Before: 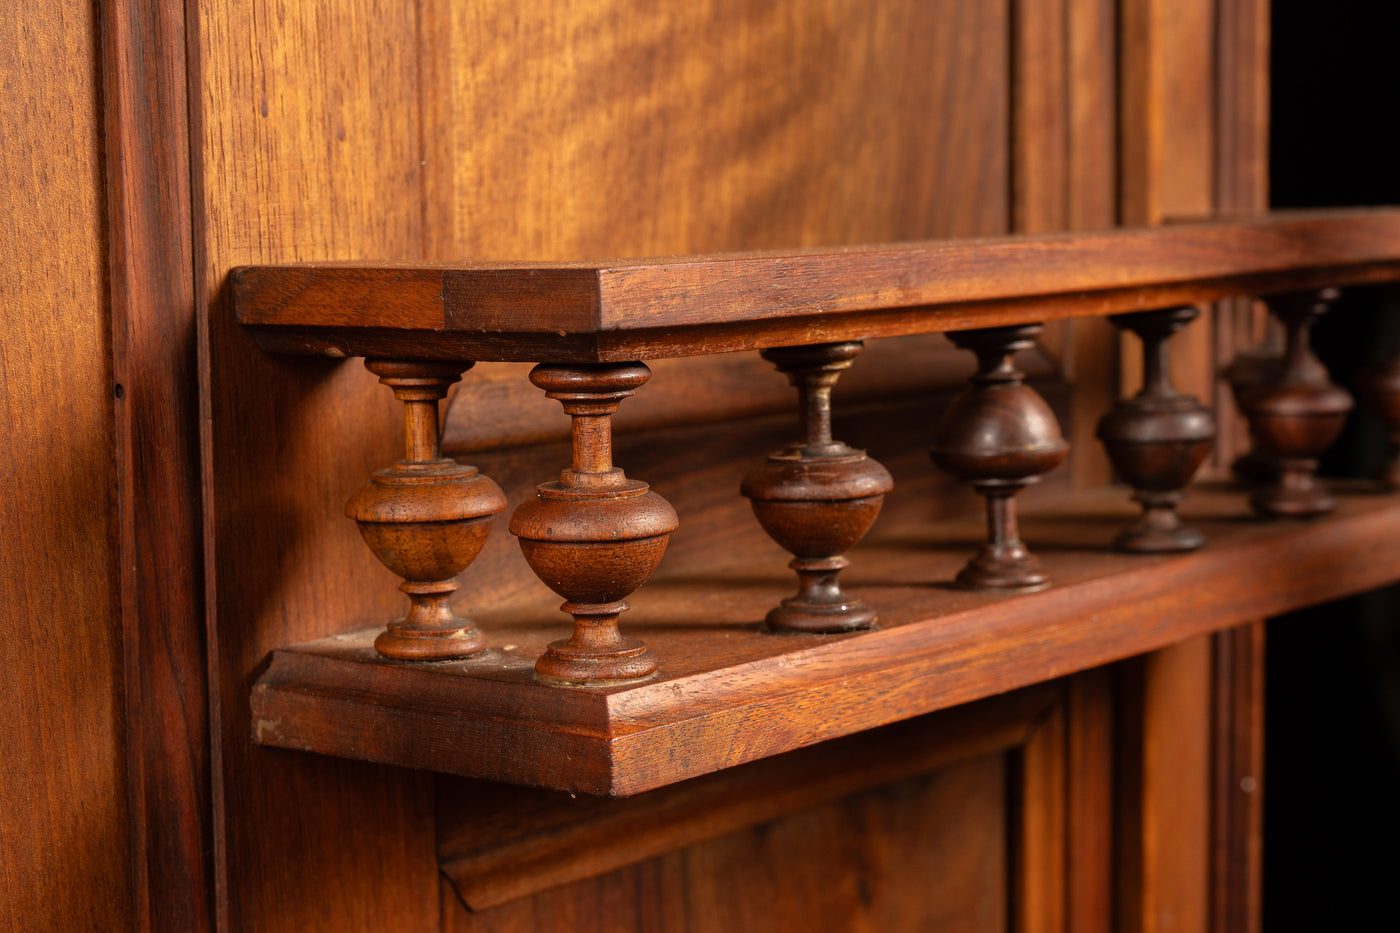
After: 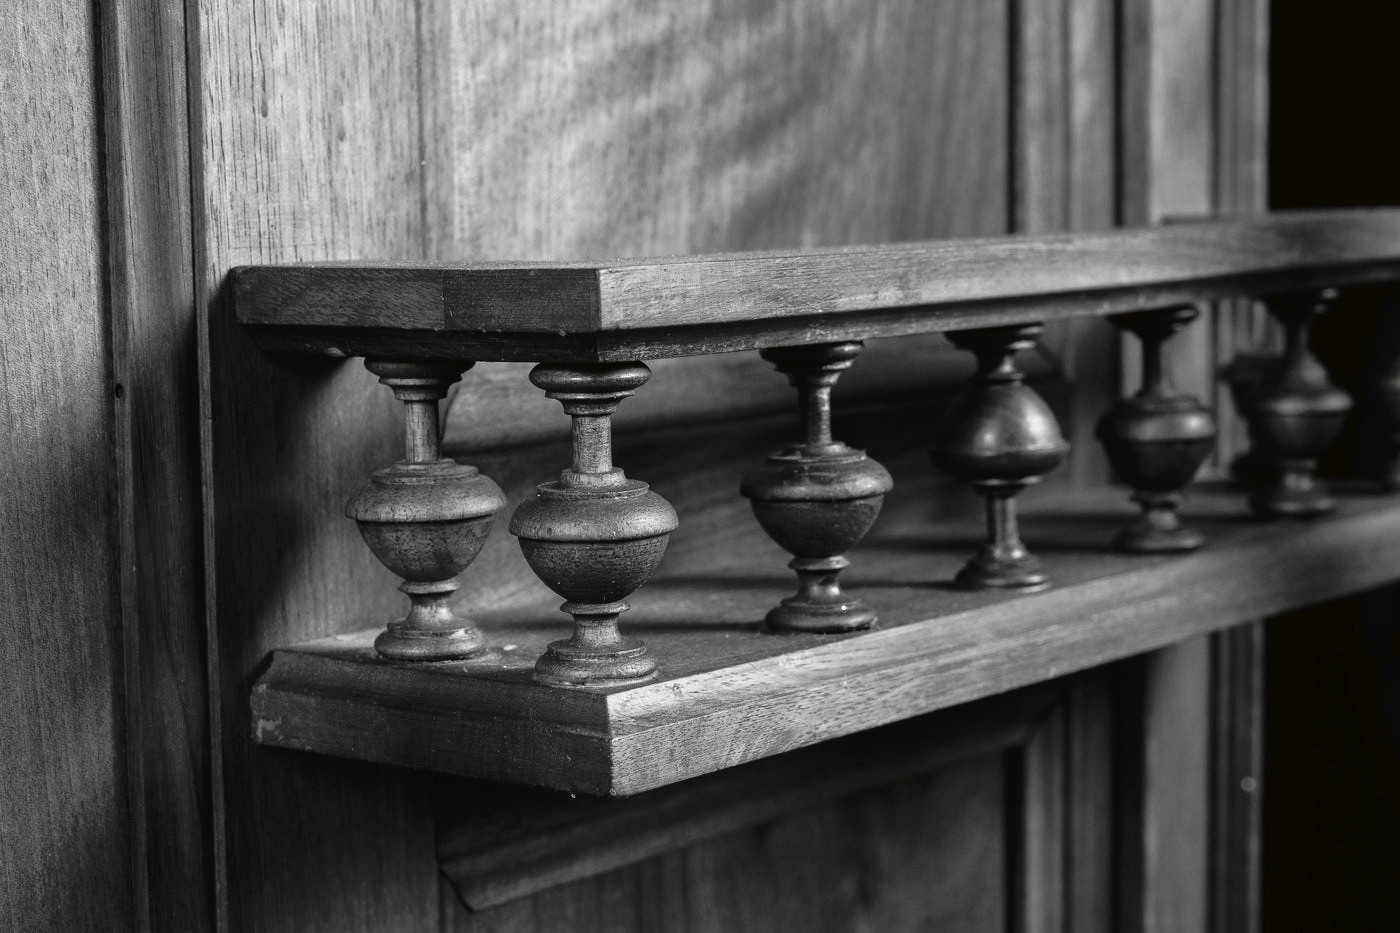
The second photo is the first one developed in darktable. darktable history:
tone curve: curves: ch0 [(0, 0) (0.003, 0.025) (0.011, 0.025) (0.025, 0.029) (0.044, 0.035) (0.069, 0.053) (0.1, 0.083) (0.136, 0.118) (0.177, 0.163) (0.224, 0.22) (0.277, 0.295) (0.335, 0.371) (0.399, 0.444) (0.468, 0.524) (0.543, 0.618) (0.623, 0.702) (0.709, 0.79) (0.801, 0.89) (0.898, 0.973) (1, 1)], preserve colors none
color look up table: target L [91.64, 97.23, 87.41, 90.24, 81.69, 76.25, 78.31, 69.61, 50.69, 40.45, 53.68, 44, 7.568, 200.37, 88.12, 73.68, 71.1, 68.49, 63.6, 48.84, 50.96, 45.63, 48.31, 39.63, 35.72, 15.16, 1.645, 100, 88.82, 82.41, 82.05, 78.79, 74.42, 76.98, 76.98, 82.76, 54.24, 54.24, 53.09, 40.45, 35.16, 21.7, 97.23, 79.88, 82.76, 61.32, 51.22, 34.03, 33.46], target a [-0.1, -0.657, -0.001, -0.003, 0, 0, 0.001, 0, 0.001, 0.001, 0.001, 0, 0, 0, -0.002, 0 ×4, 0.001 ×5, 0, 0, -0.153, -0.286, -0.001, 0, 0, 0.001, 0 ×4, 0.001 ×5, 0, -0.657, 0, 0, 0, 0.001, 0, 0.001], target b [1.238, 8.447, 0.003, 0.026, 0.002, 0.002, -0.005, 0.002, -0.004, -0.003, -0.002, 0.001, -0.002, 0, 0.025, 0.002 ×4, -0.004, -0.004, -0.003, -0.004, -0.003, -0.003, -0.001, 1.891, 3.599, 0.003, 0.002, 0.002, -0.005, 0.002 ×4, -0.004, -0.004, -0.003 ×4, 8.447, 0.002, 0.002, 0.002, -0.004, -0.003, -0.003], num patches 49
